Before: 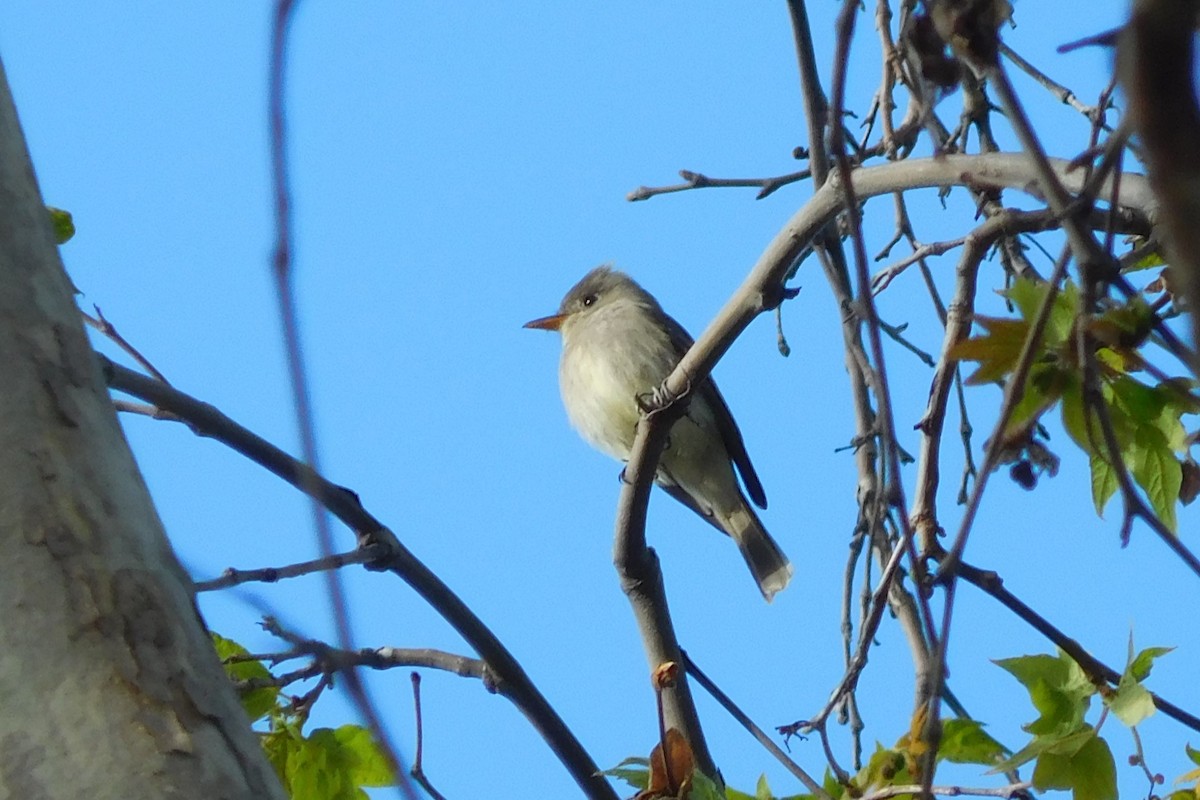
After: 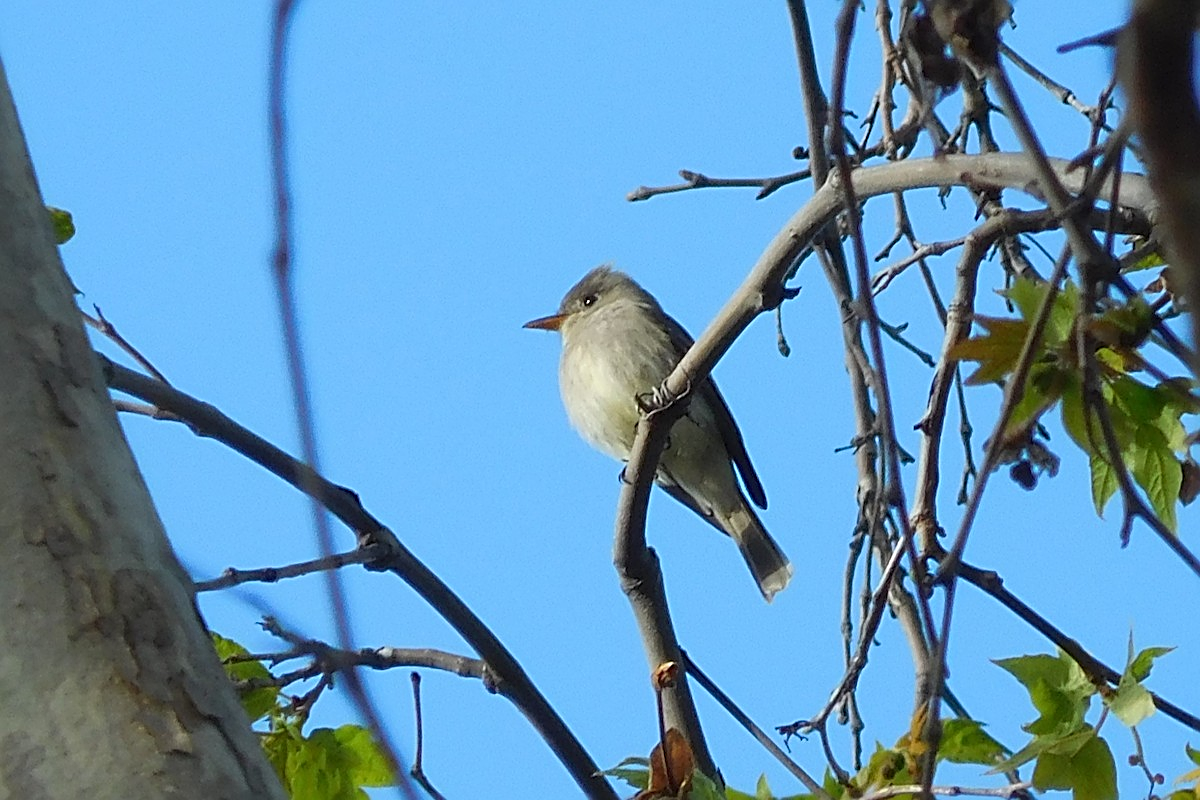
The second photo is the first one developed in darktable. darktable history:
sharpen: radius 2.646, amount 0.664
